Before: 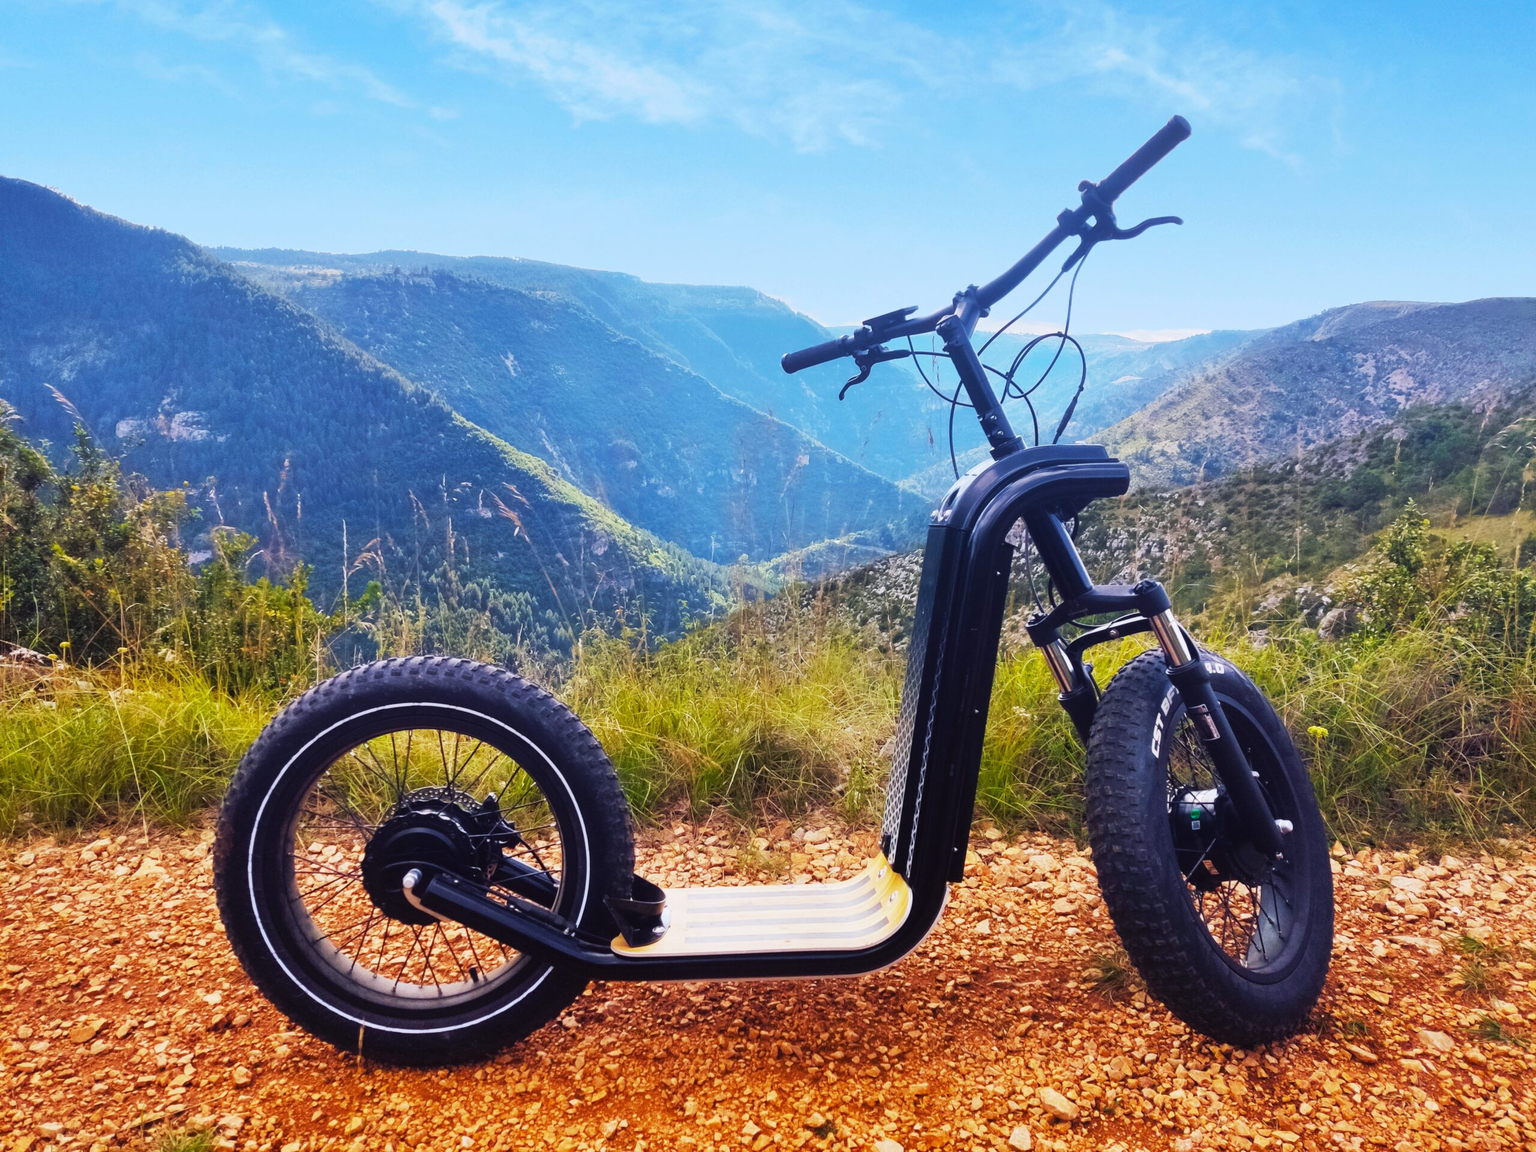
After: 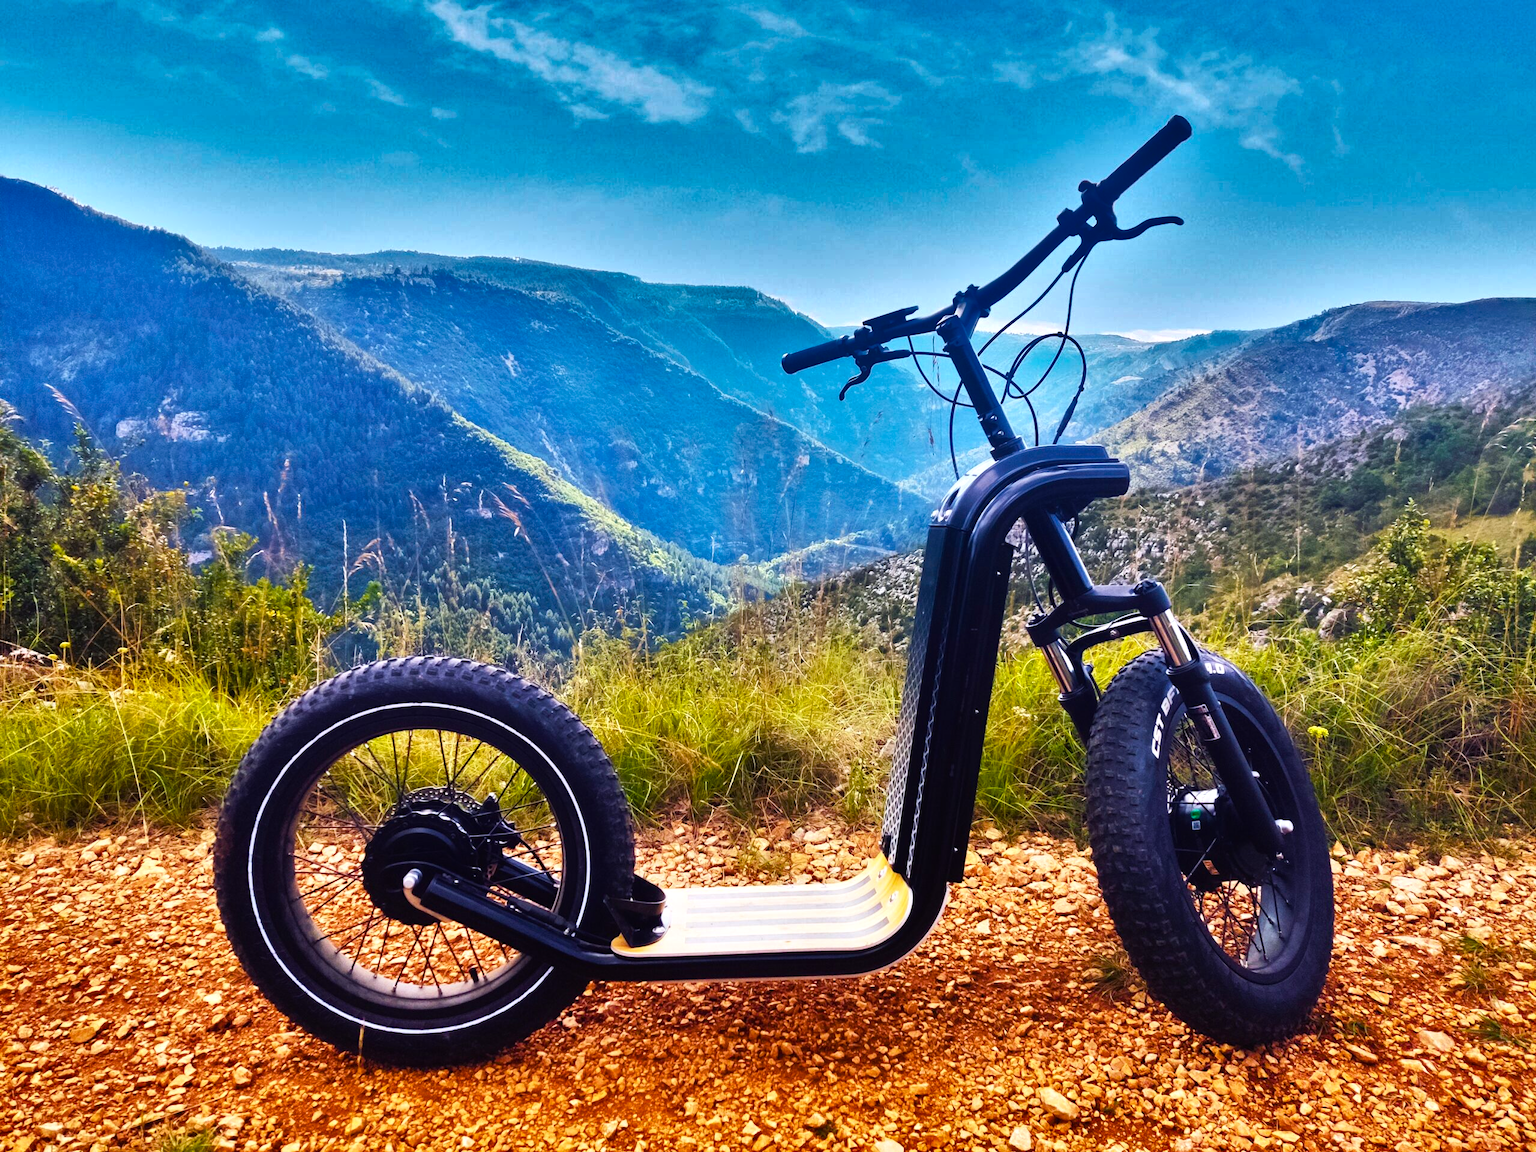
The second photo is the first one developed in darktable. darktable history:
shadows and highlights: shadows 20.91, highlights -82.73, soften with gaussian
color balance rgb: shadows lift › luminance -20%, power › hue 72.24°, highlights gain › luminance 15%, global offset › hue 171.6°, perceptual saturation grading › highlights -15%, perceptual saturation grading › shadows 25%, global vibrance 35%, contrast 10%
tone equalizer: -8 EV -0.002 EV, -7 EV 0.005 EV, -6 EV -0.009 EV, -5 EV 0.011 EV, -4 EV -0.012 EV, -3 EV 0.007 EV, -2 EV -0.062 EV, -1 EV -0.293 EV, +0 EV -0.582 EV, smoothing diameter 2%, edges refinement/feathering 20, mask exposure compensation -1.57 EV, filter diffusion 5
